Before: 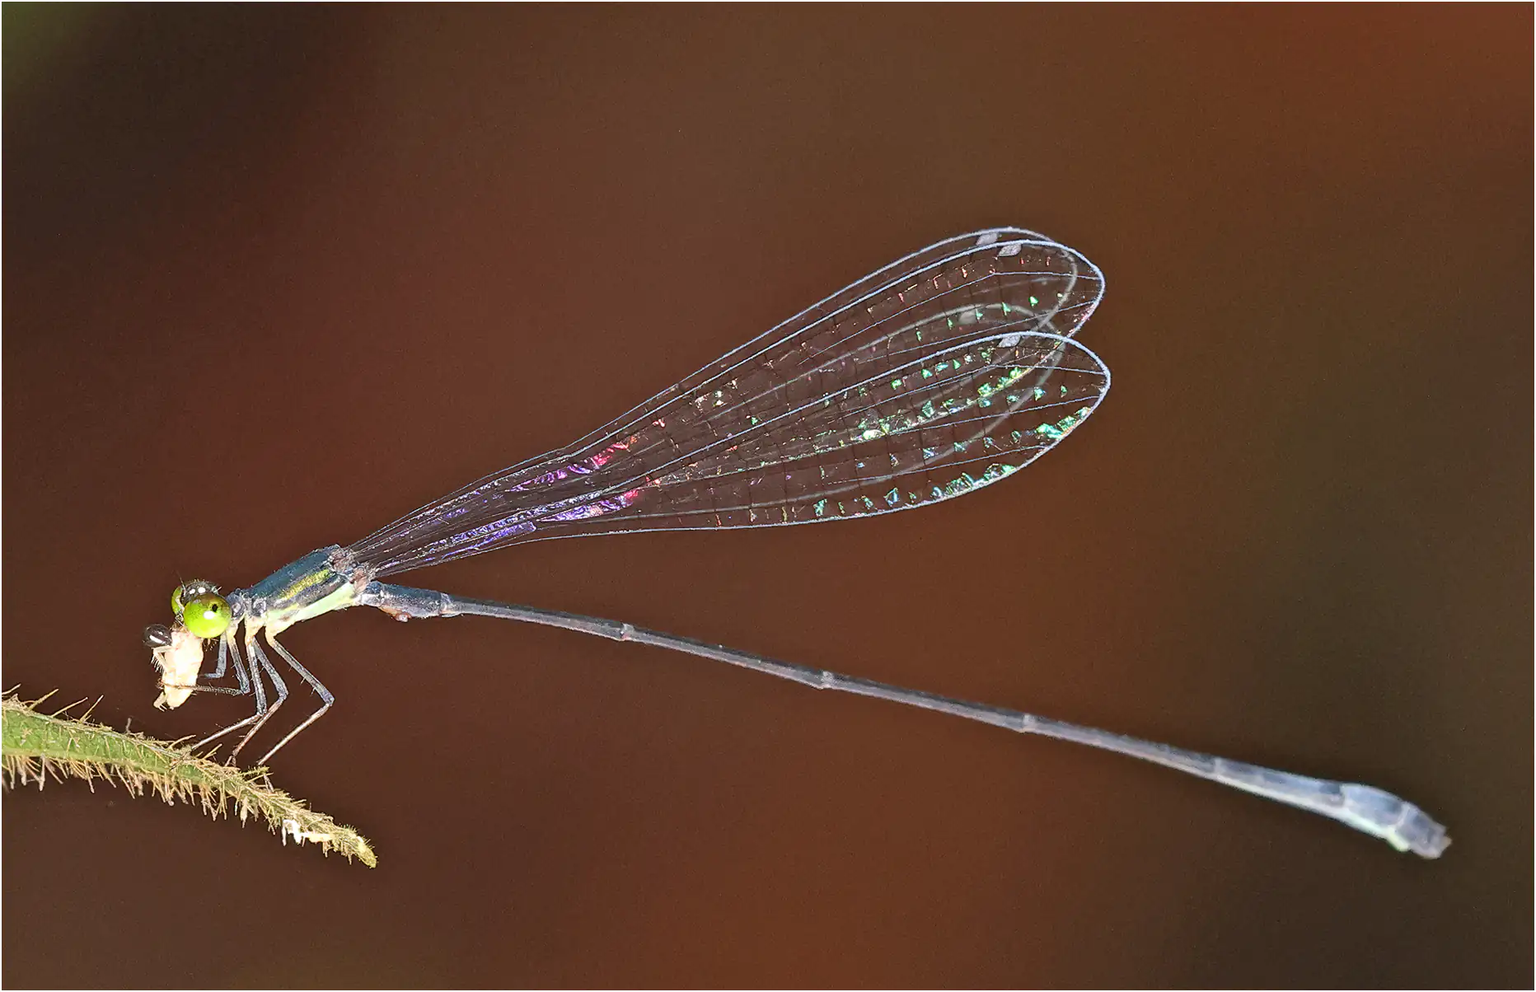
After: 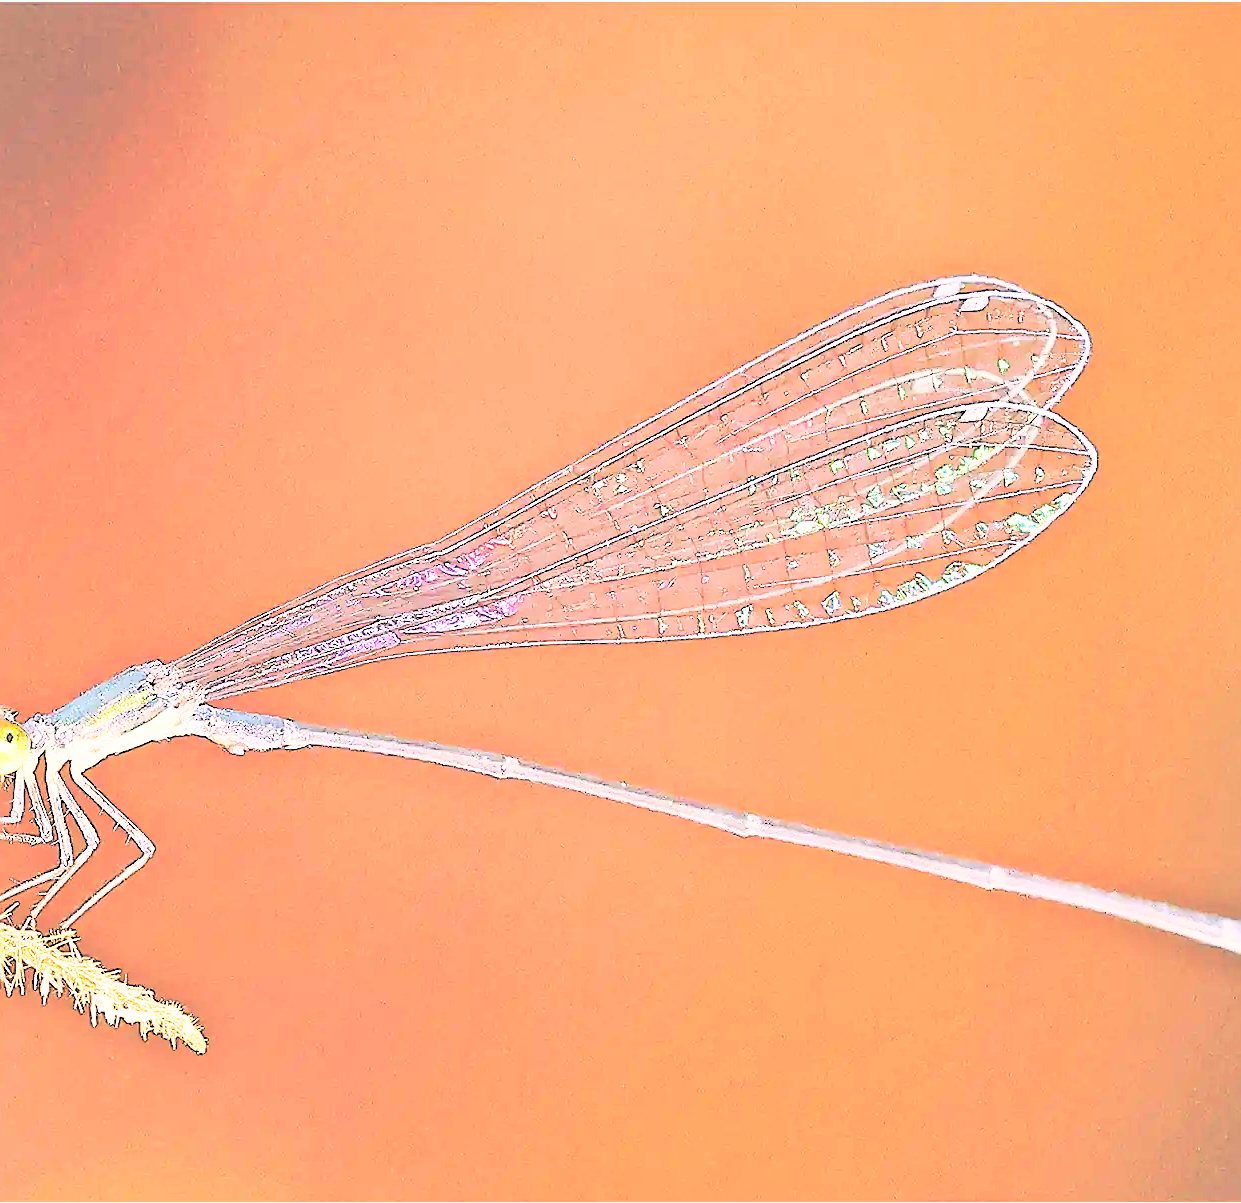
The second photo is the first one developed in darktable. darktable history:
contrast brightness saturation: brightness 0.982
crop and rotate: left 13.466%, right 19.924%
color correction: highlights a* 7.29, highlights b* 4.04
base curve: curves: ch0 [(0, 0) (0.032, 0.037) (0.105, 0.228) (0.435, 0.76) (0.856, 0.983) (1, 1)], preserve colors none
sharpen: radius 1.376, amount 1.254, threshold 0.651
exposure: black level correction 0, exposure 0.689 EV, compensate highlight preservation false
